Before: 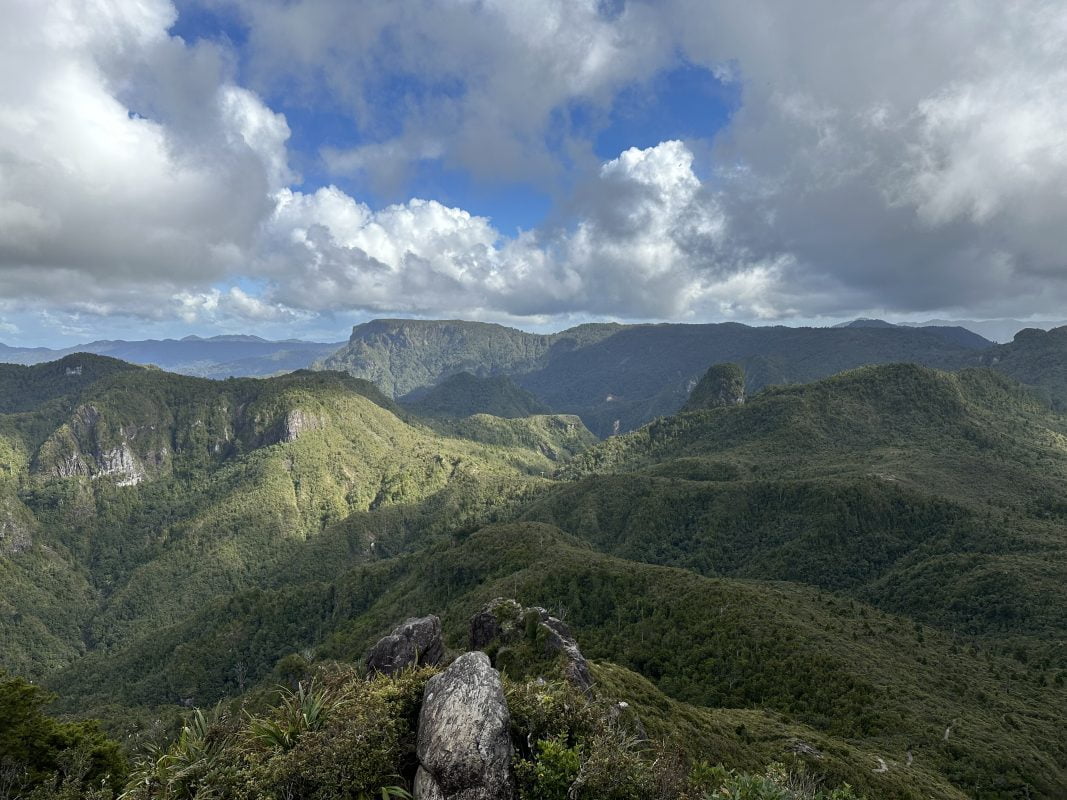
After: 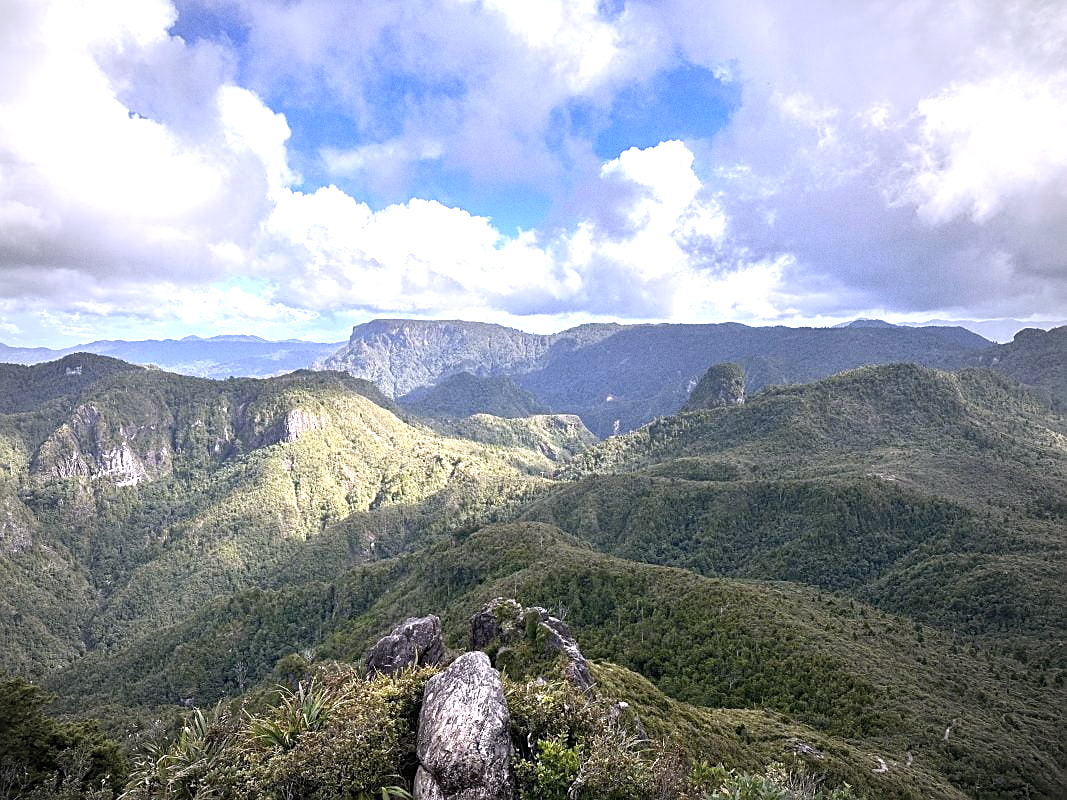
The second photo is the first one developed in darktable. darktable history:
exposure: exposure 1.2 EV, compensate highlight preservation false
sharpen: on, module defaults
rotate and perspective: crop left 0, crop top 0
grain: coarseness 0.09 ISO
white balance: red 1.066, blue 1.119
vignetting: fall-off start 71.74%
